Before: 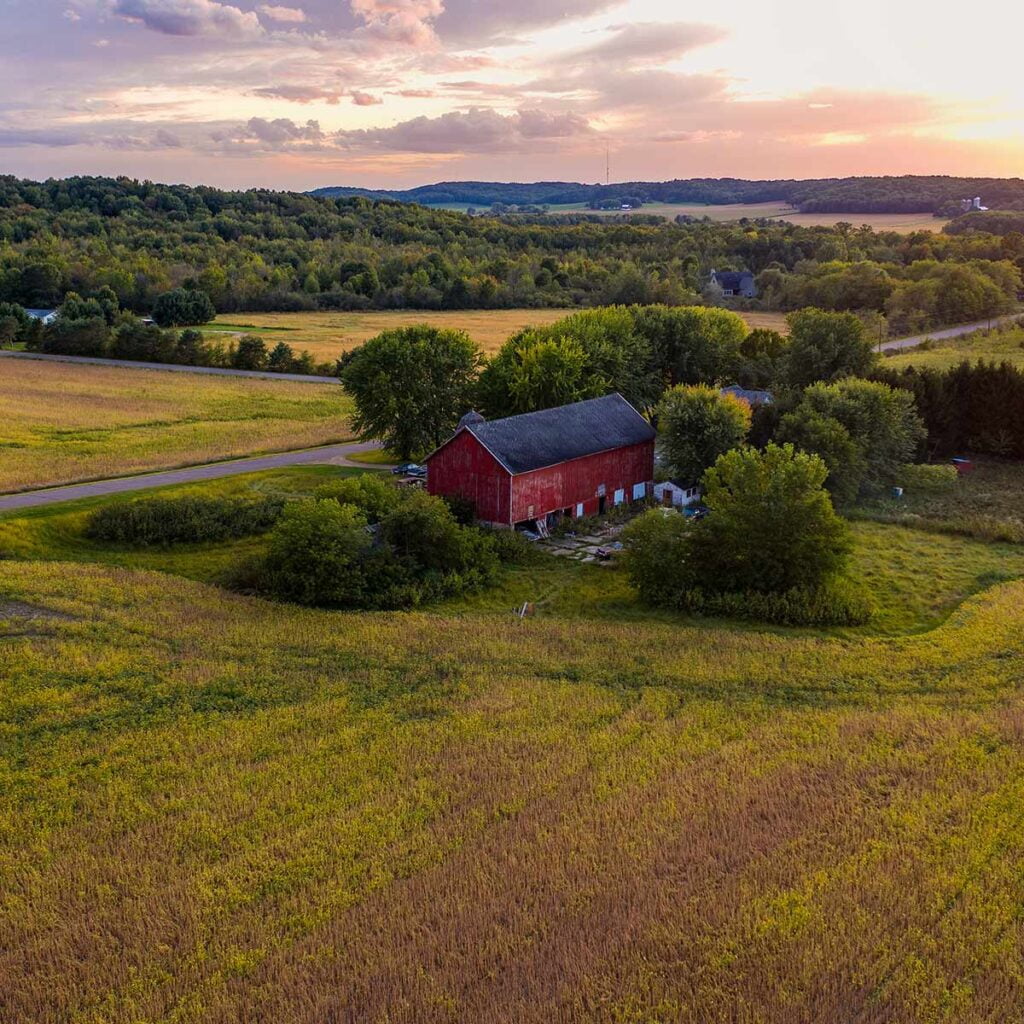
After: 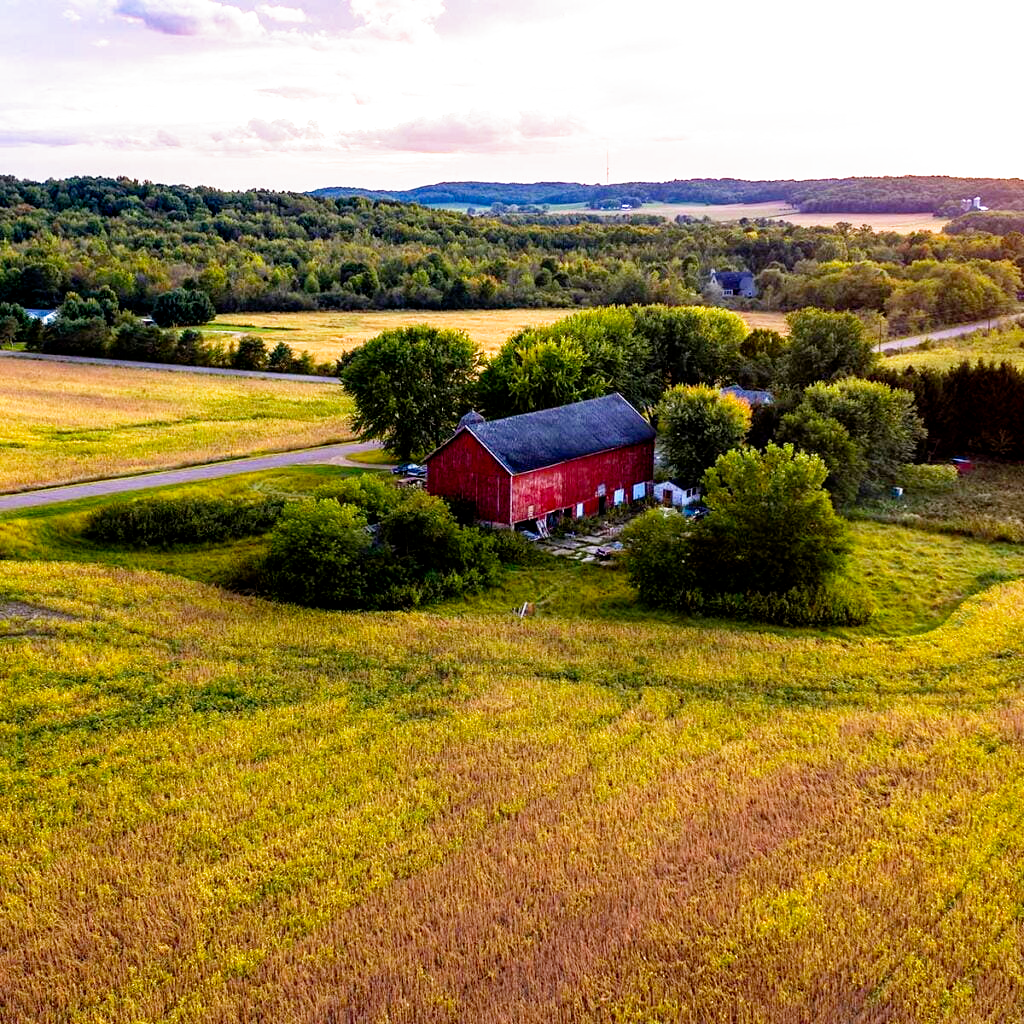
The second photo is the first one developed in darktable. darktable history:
white balance: red 1.004, blue 1.024
filmic rgb: middle gray luminance 8.8%, black relative exposure -6.3 EV, white relative exposure 2.7 EV, threshold 6 EV, target black luminance 0%, hardness 4.74, latitude 73.47%, contrast 1.332, shadows ↔ highlights balance 10.13%, add noise in highlights 0, preserve chrominance no, color science v3 (2019), use custom middle-gray values true, iterations of high-quality reconstruction 0, contrast in highlights soft, enable highlight reconstruction true
